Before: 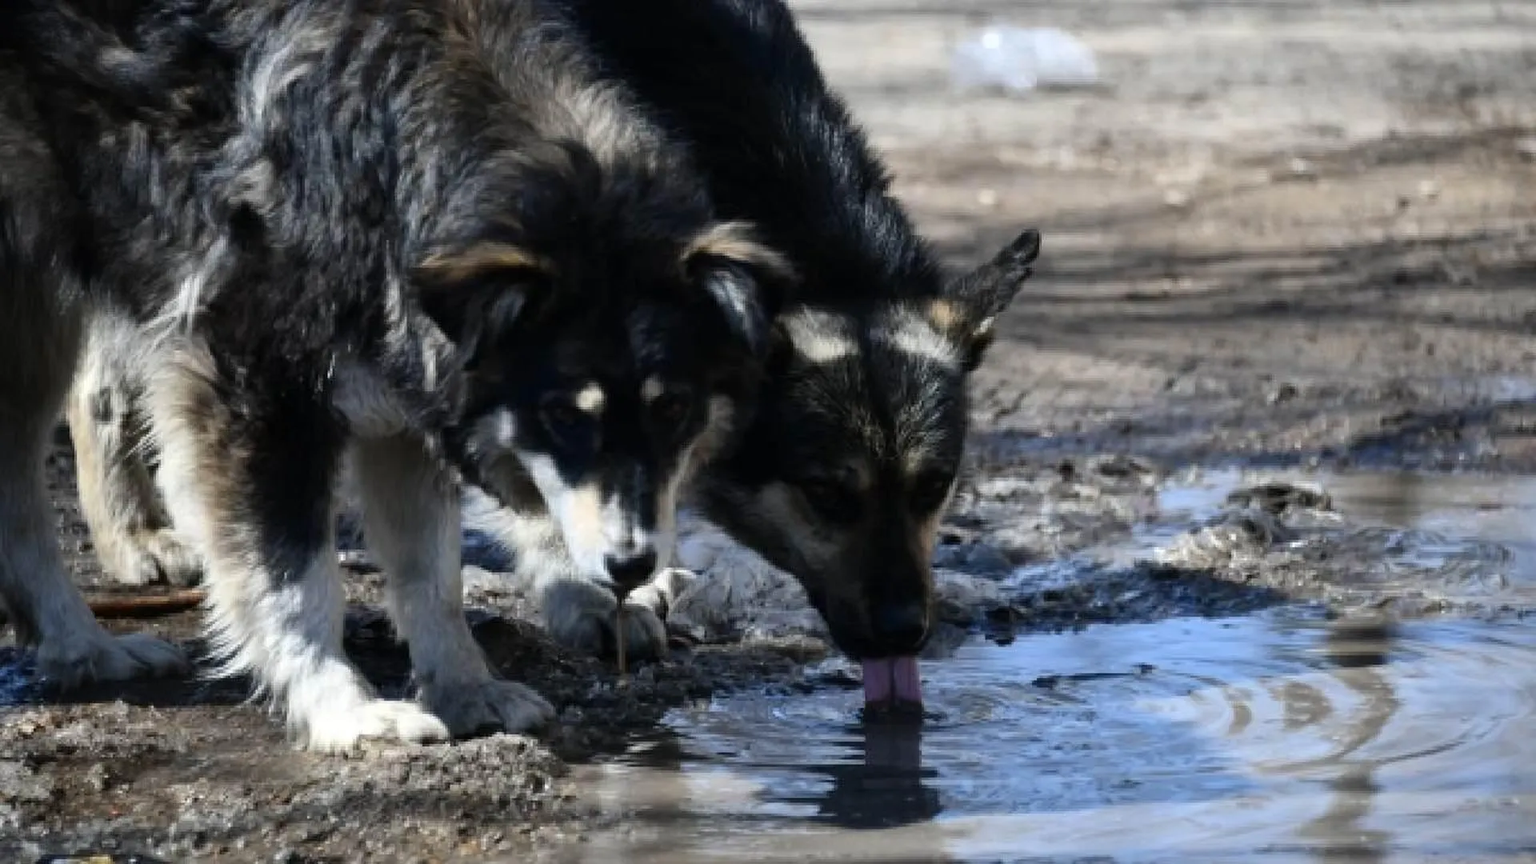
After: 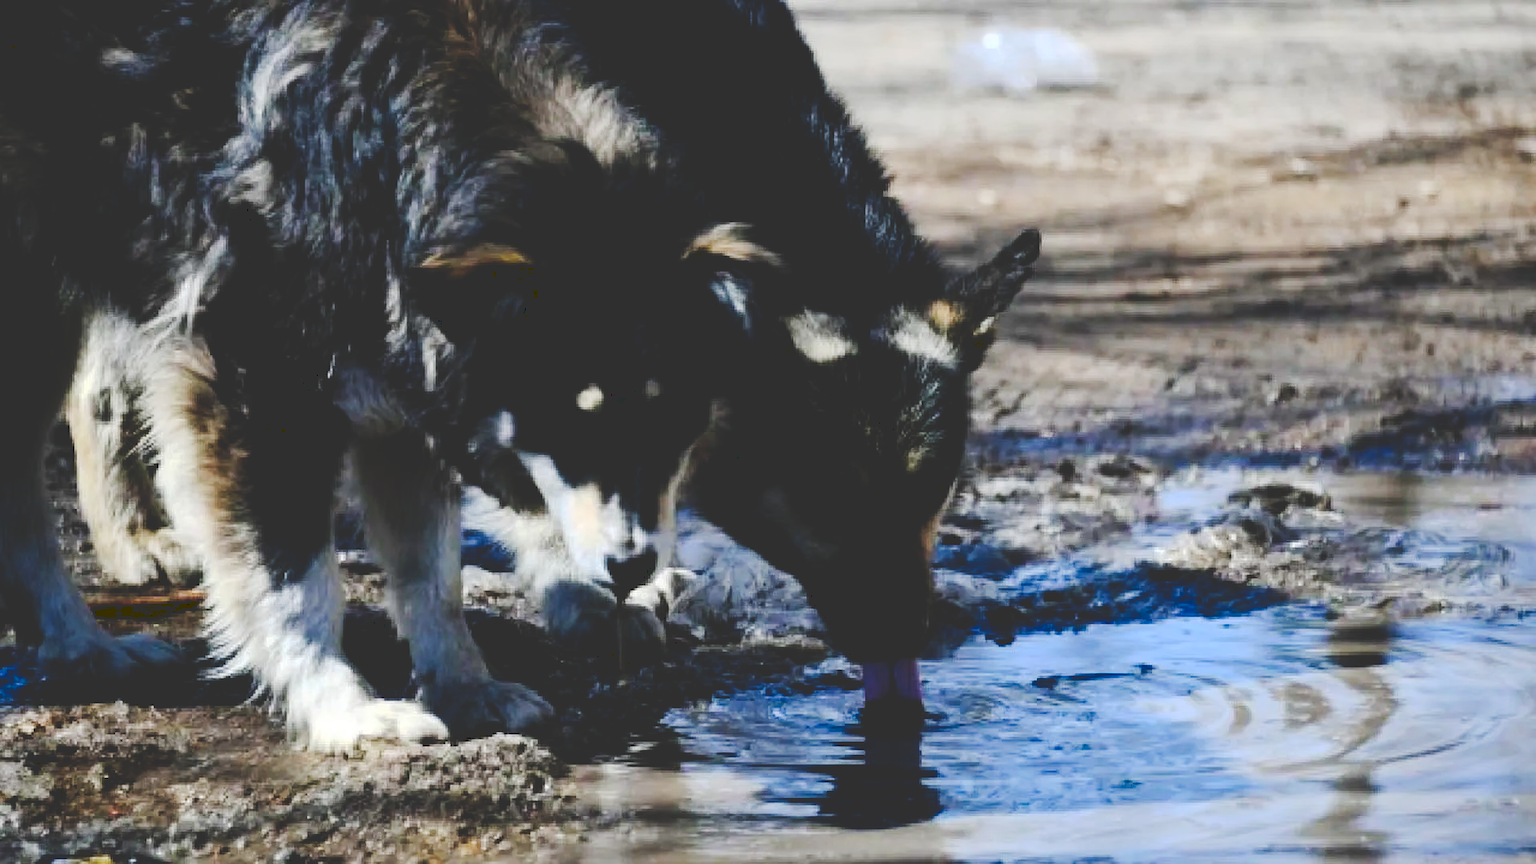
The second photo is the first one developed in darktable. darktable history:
contrast brightness saturation: brightness -0.02, saturation 0.35
tone curve: curves: ch0 [(0, 0) (0.003, 0.195) (0.011, 0.196) (0.025, 0.196) (0.044, 0.196) (0.069, 0.196) (0.1, 0.196) (0.136, 0.197) (0.177, 0.207) (0.224, 0.224) (0.277, 0.268) (0.335, 0.336) (0.399, 0.424) (0.468, 0.533) (0.543, 0.632) (0.623, 0.715) (0.709, 0.789) (0.801, 0.85) (0.898, 0.906) (1, 1)], preserve colors none
